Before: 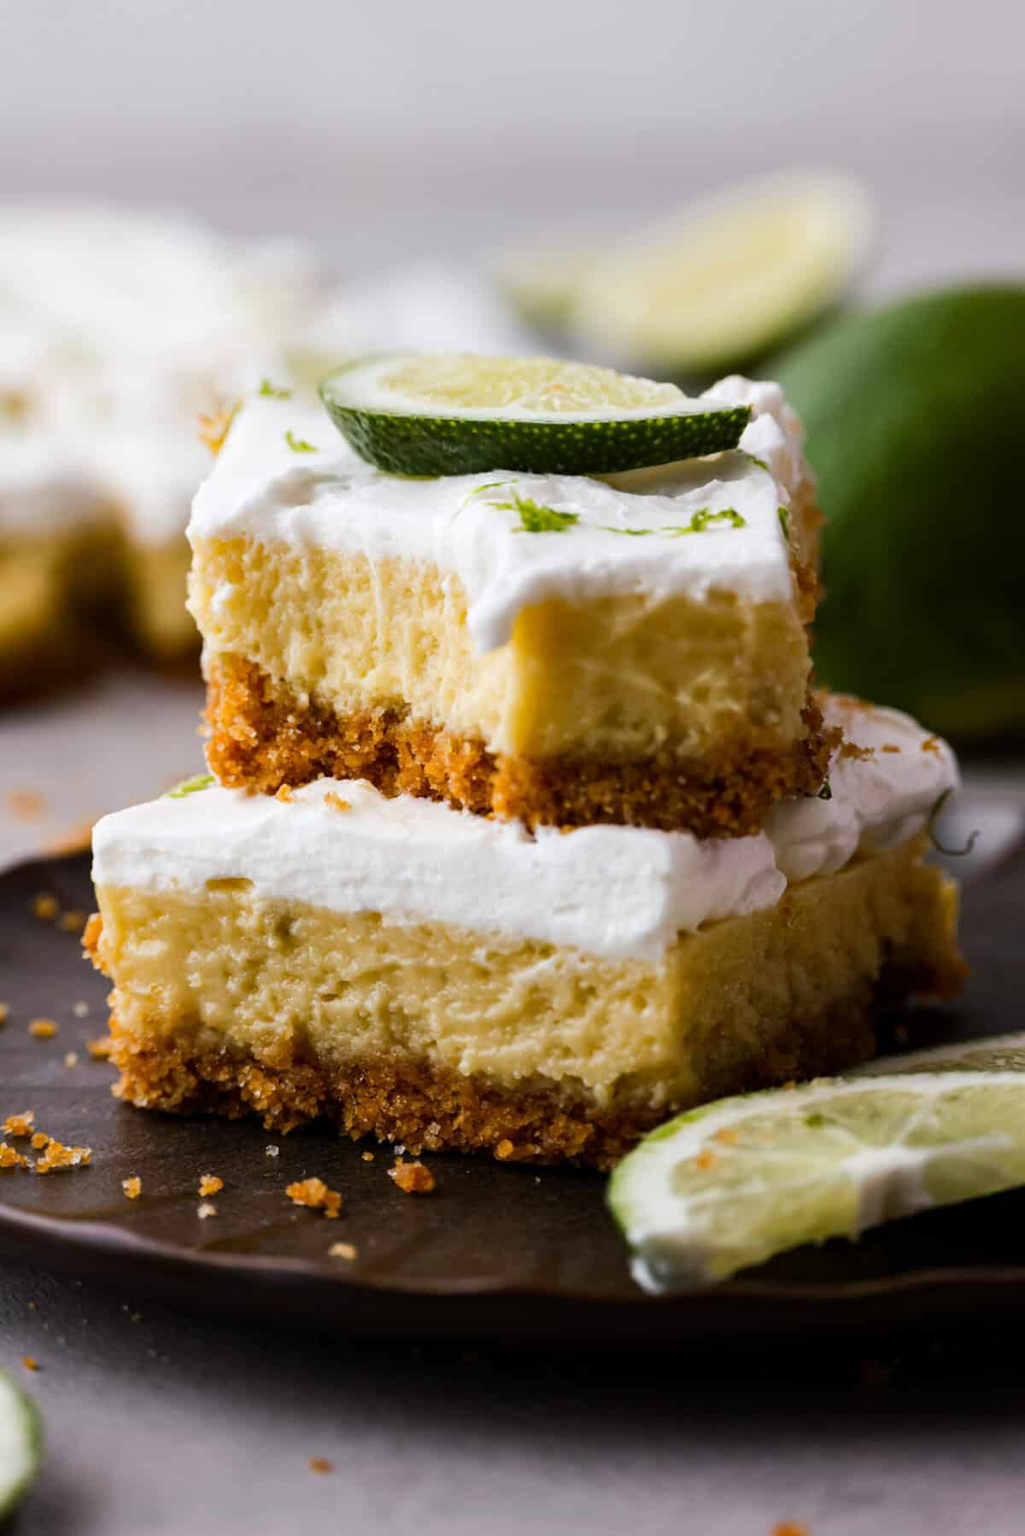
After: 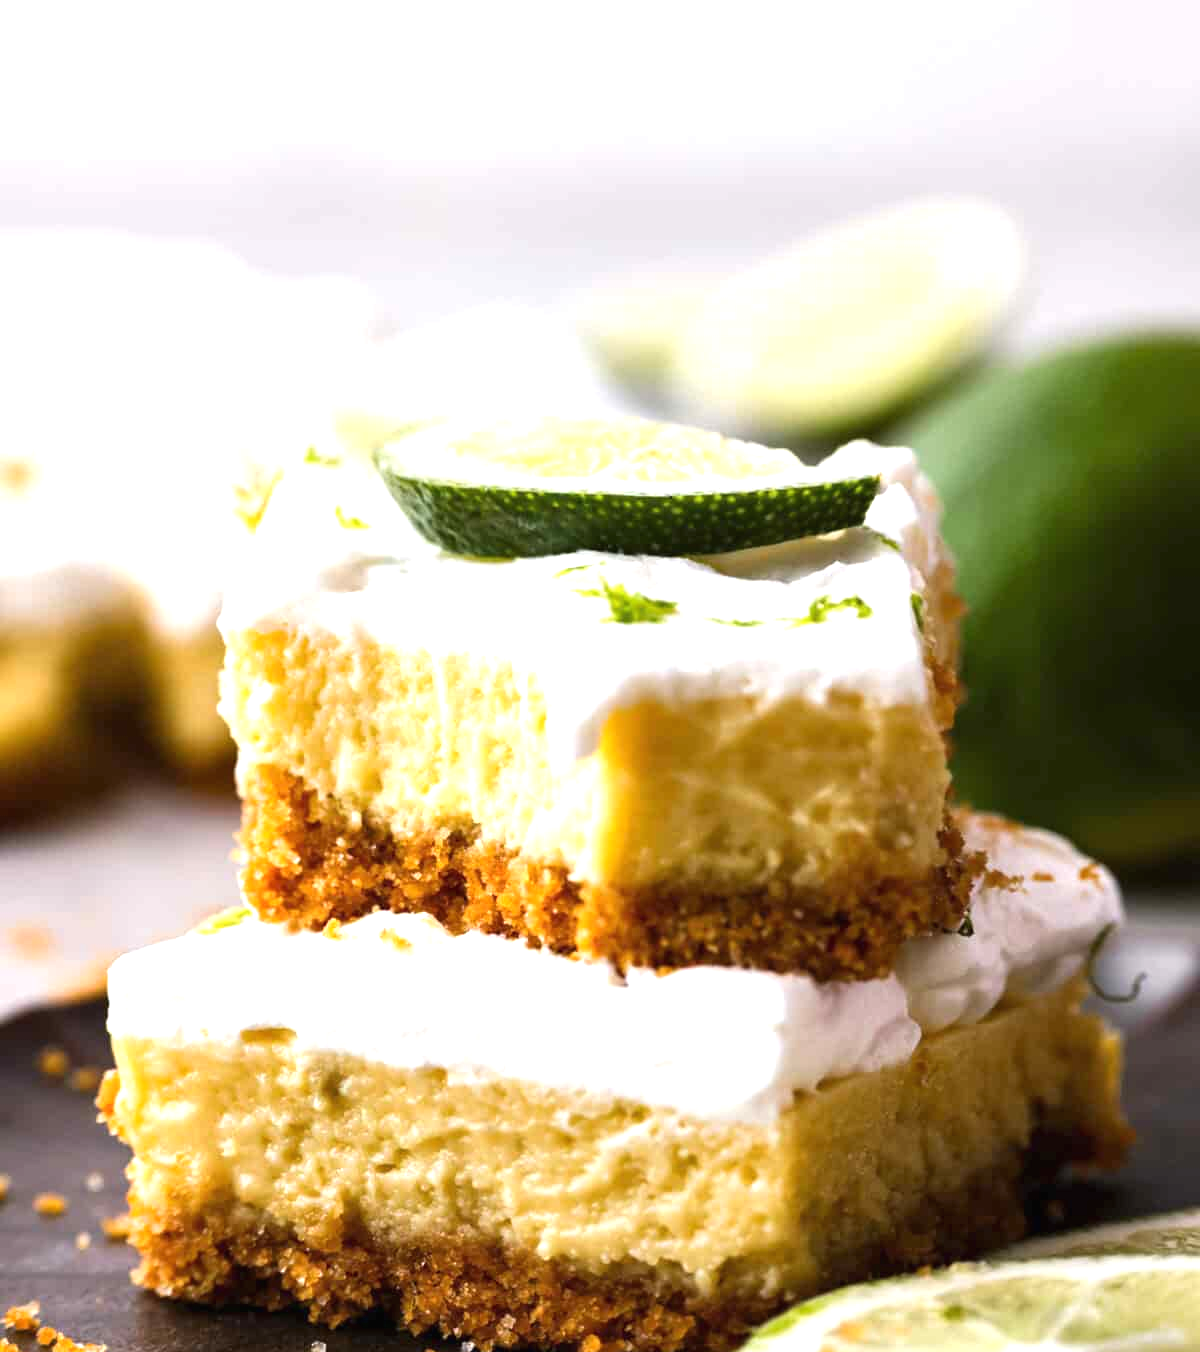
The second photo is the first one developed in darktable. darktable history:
exposure: black level correction -0.001, exposure 0.903 EV, compensate highlight preservation false
crop: bottom 24.804%
